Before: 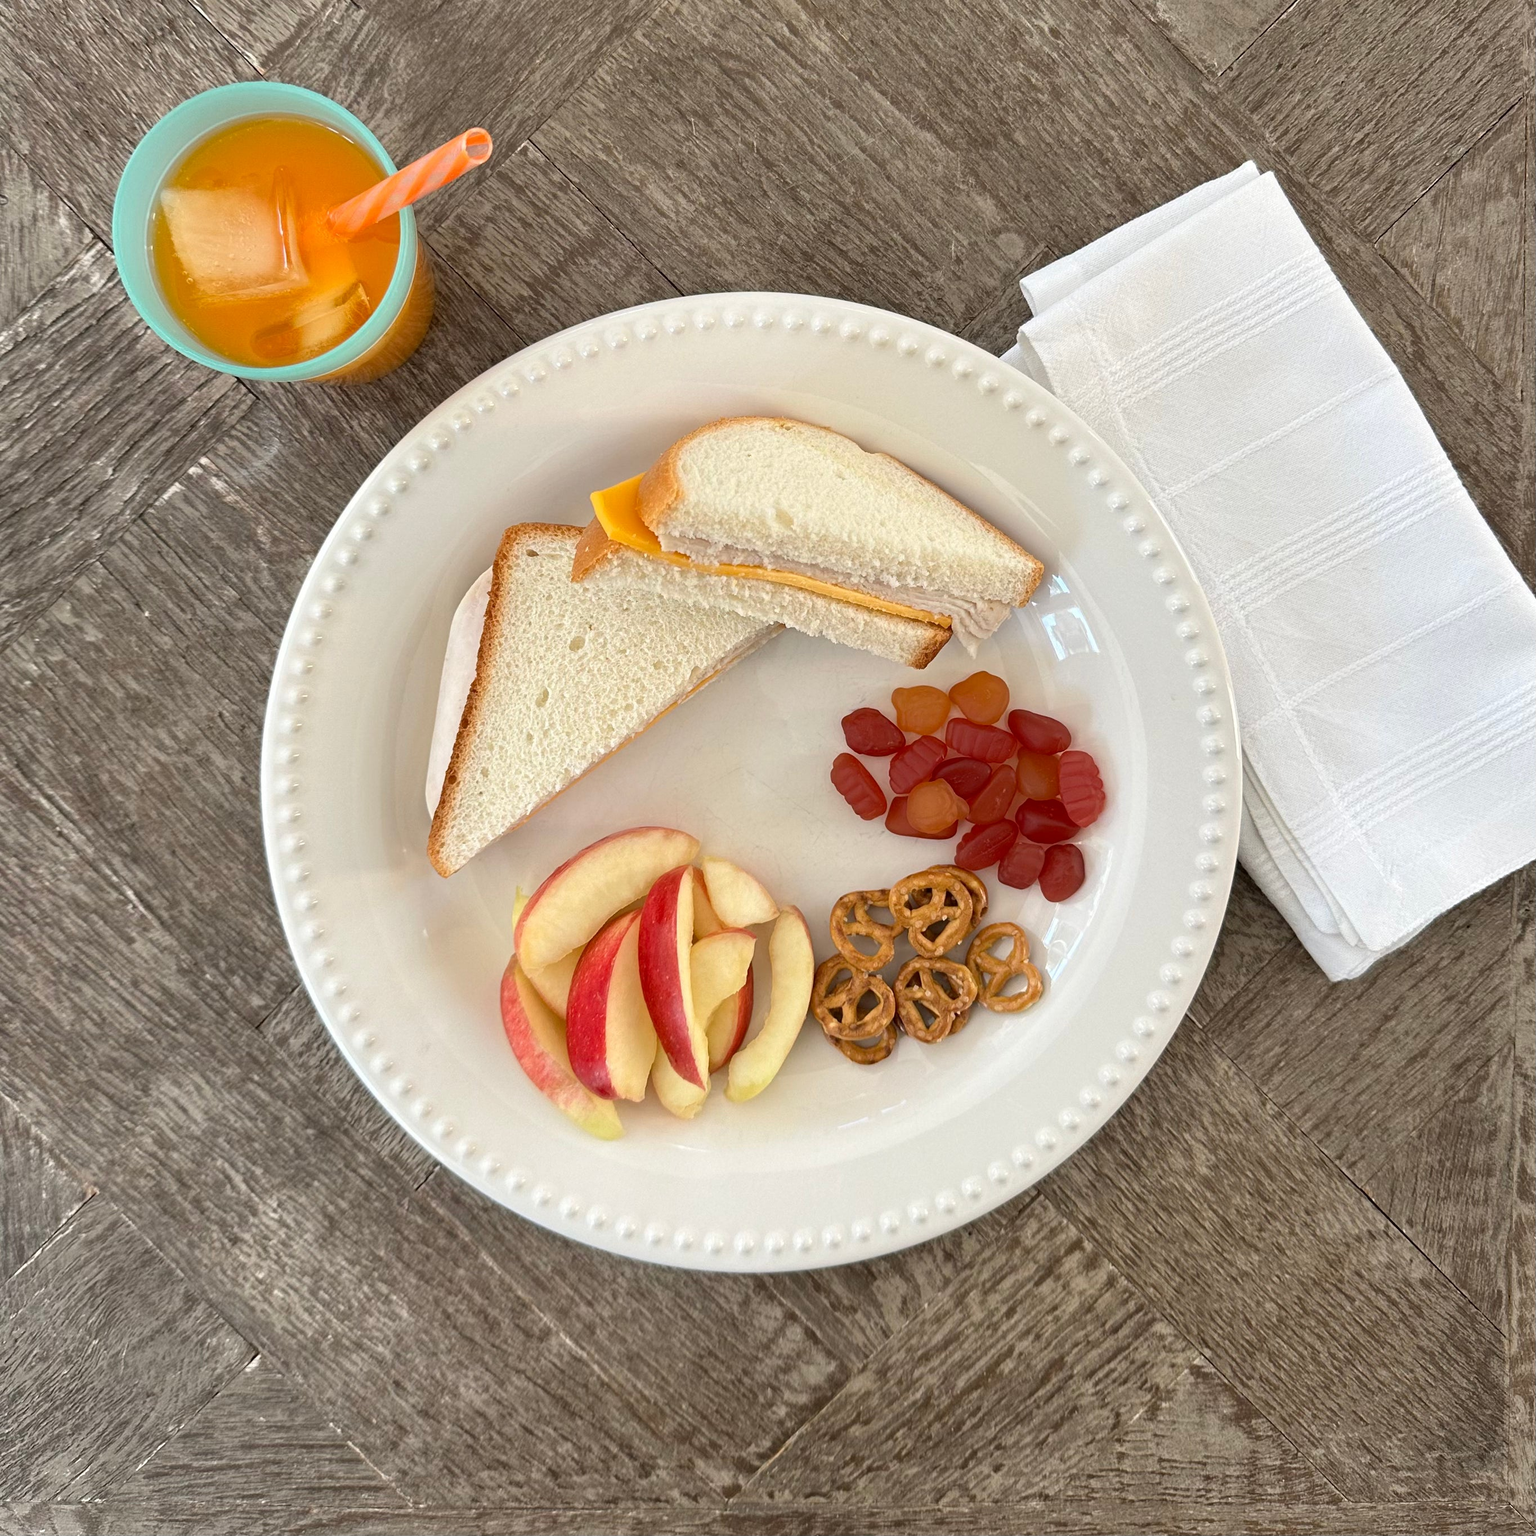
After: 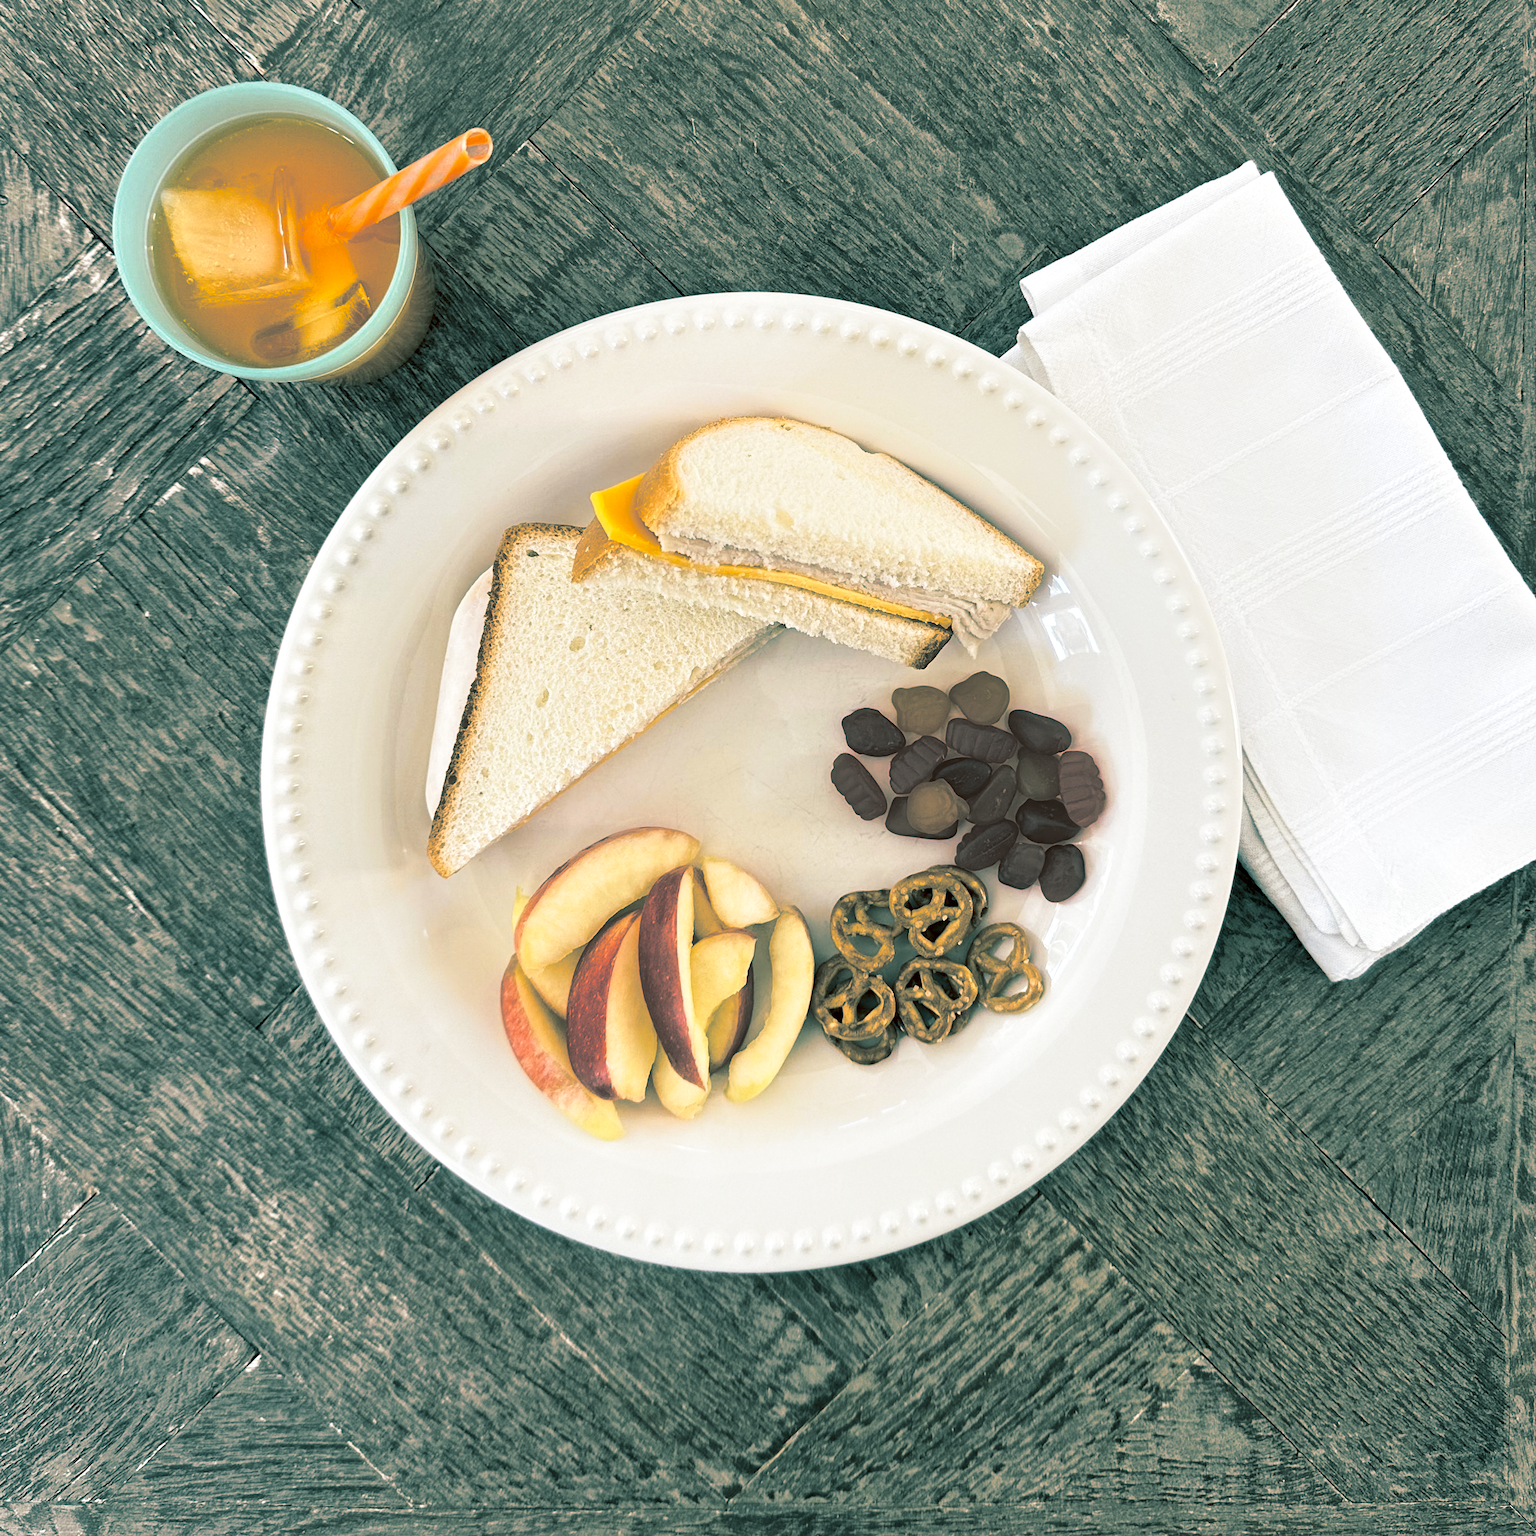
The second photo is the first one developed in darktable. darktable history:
shadows and highlights: shadows -62.32, white point adjustment -5.22, highlights 61.59
local contrast: mode bilateral grid, contrast 25, coarseness 60, detail 151%, midtone range 0.2
color contrast: green-magenta contrast 0.85, blue-yellow contrast 1.25, unbound 0
split-toning: shadows › hue 183.6°, shadows › saturation 0.52, highlights › hue 0°, highlights › saturation 0
